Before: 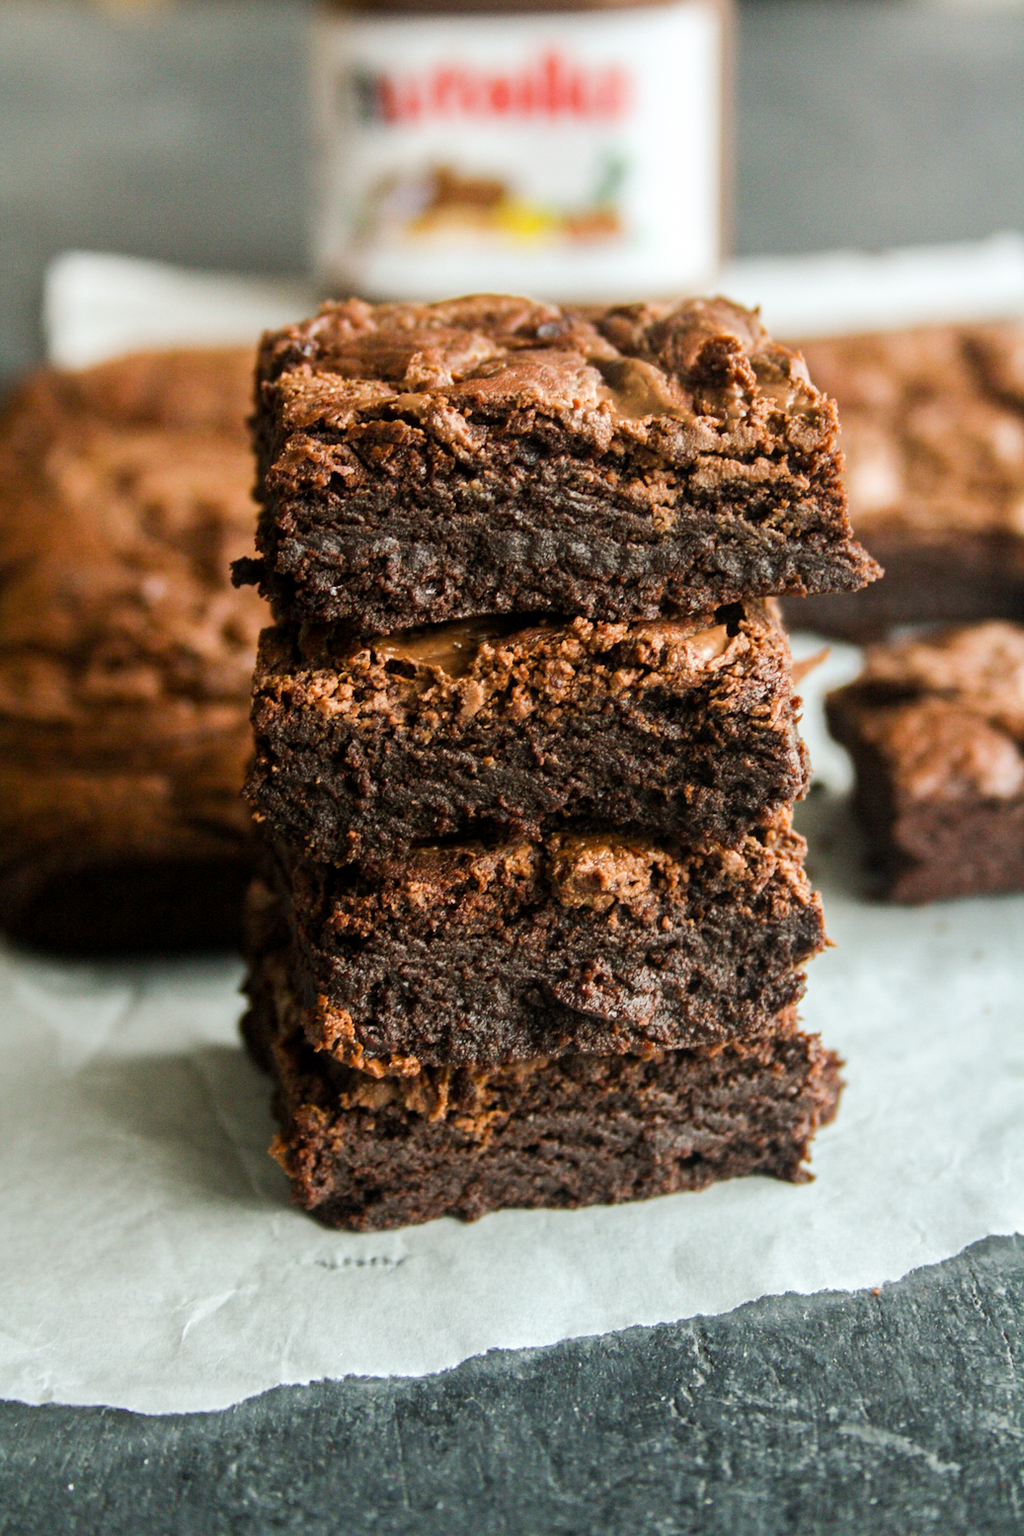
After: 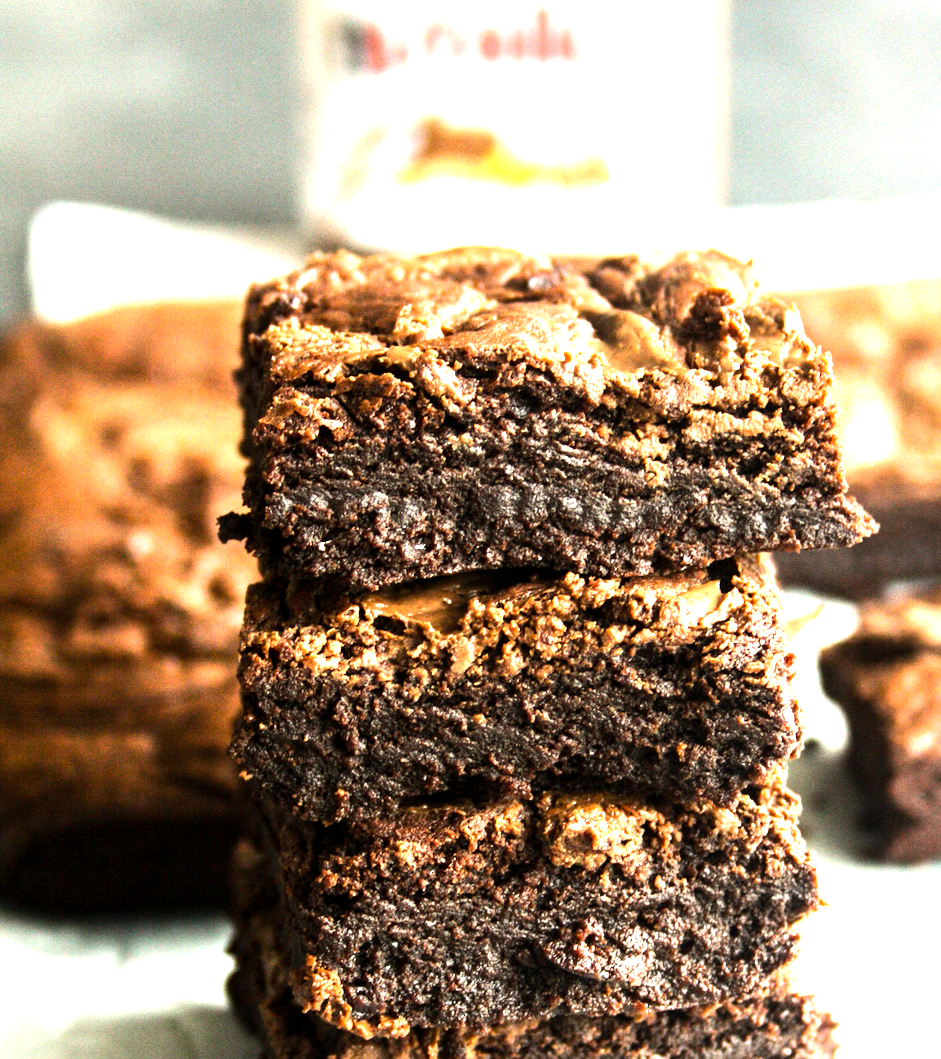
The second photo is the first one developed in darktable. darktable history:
crop: left 1.617%, top 3.402%, right 7.556%, bottom 28.439%
exposure: exposure 0.948 EV, compensate highlight preservation false
tone equalizer: -8 EV -0.713 EV, -7 EV -0.71 EV, -6 EV -0.575 EV, -5 EV -0.365 EV, -3 EV 0.366 EV, -2 EV 0.6 EV, -1 EV 0.699 EV, +0 EV 0.763 EV, edges refinement/feathering 500, mask exposure compensation -1.57 EV, preserve details no
